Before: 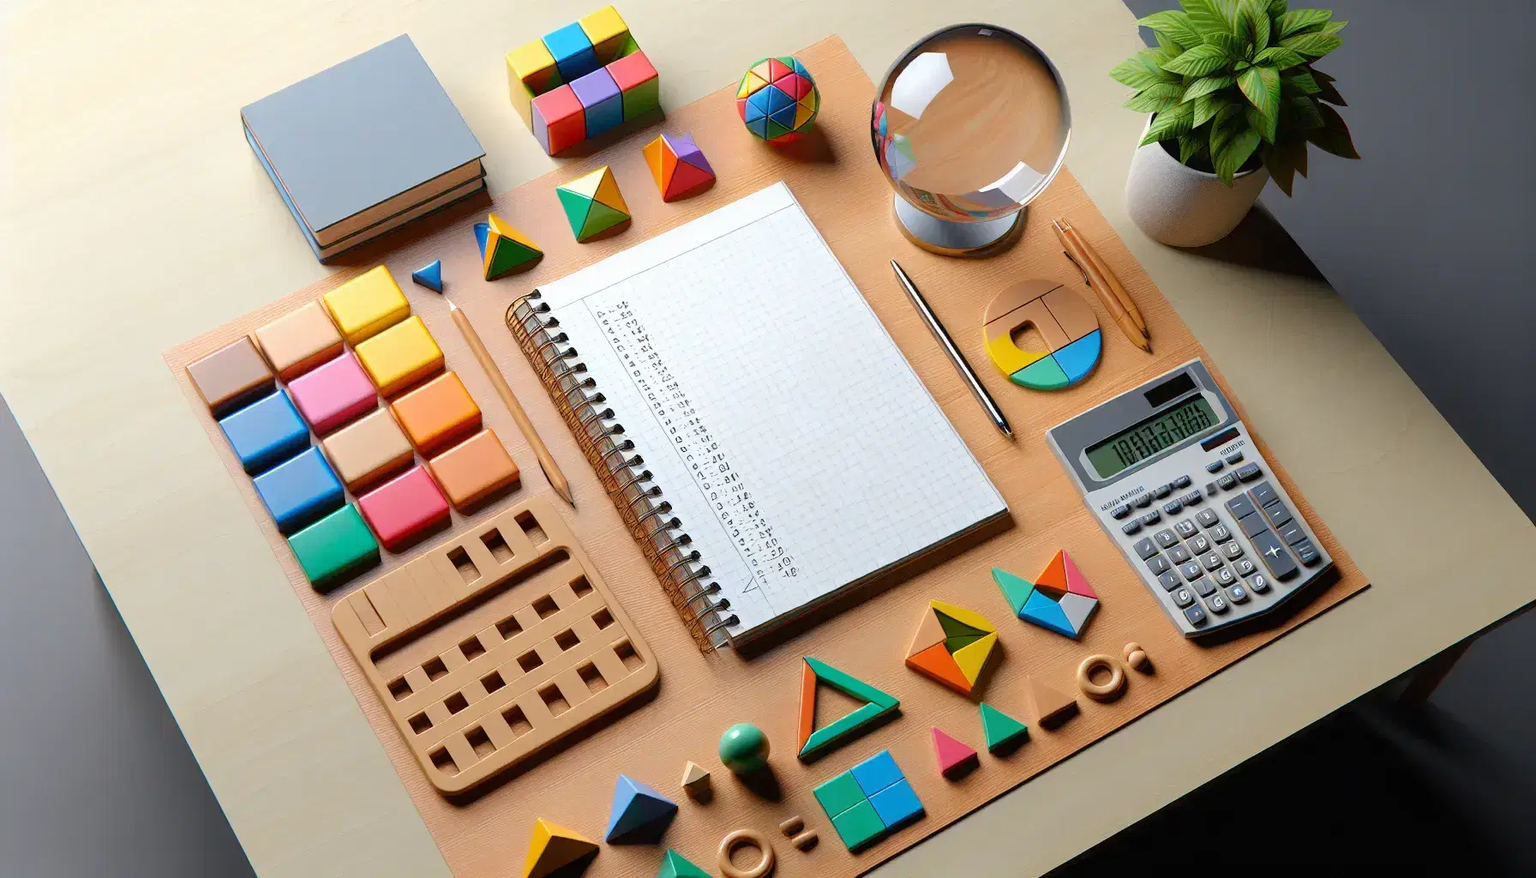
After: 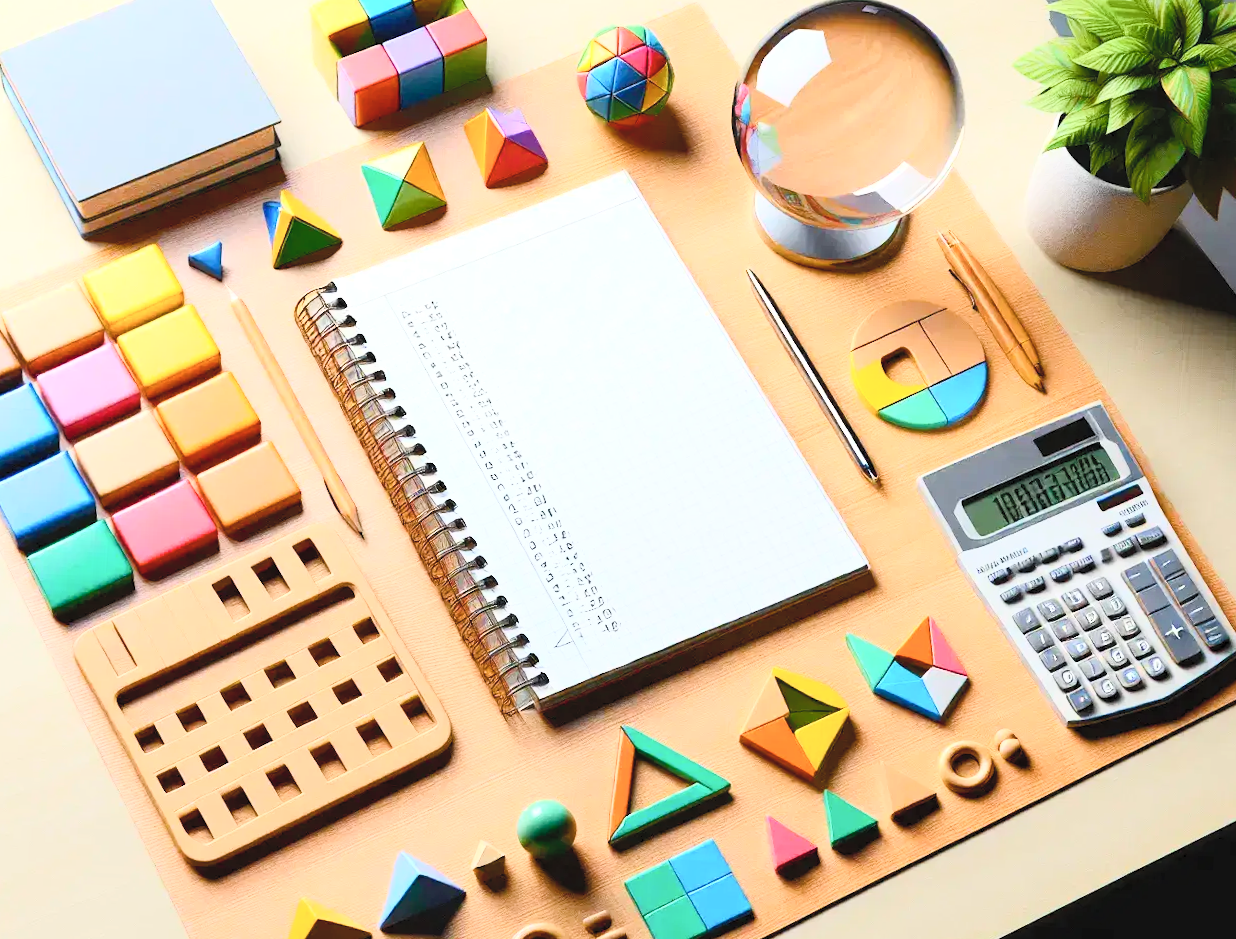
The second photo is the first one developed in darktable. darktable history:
contrast brightness saturation: contrast 0.385, brightness 0.516
color balance rgb: perceptual saturation grading › global saturation 20.294%, perceptual saturation grading › highlights -19.768%, perceptual saturation grading › shadows 29.792%, contrast 4.804%
crop and rotate: angle -2.96°, left 13.965%, top 0.022%, right 10.878%, bottom 0.069%
